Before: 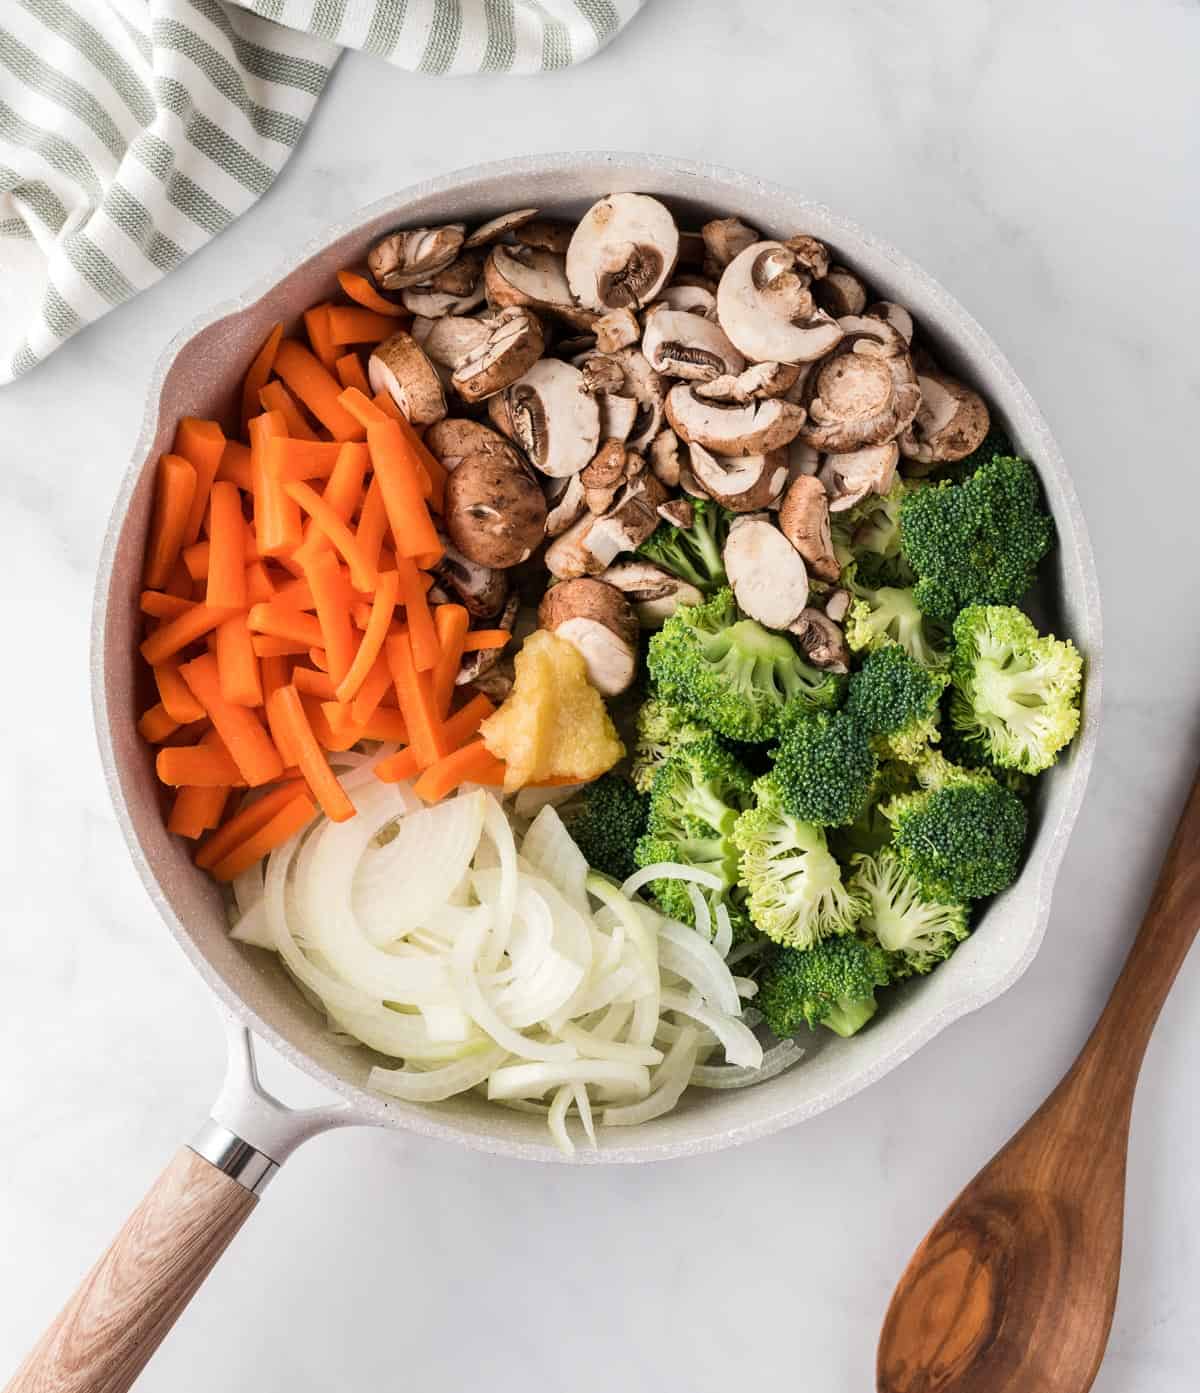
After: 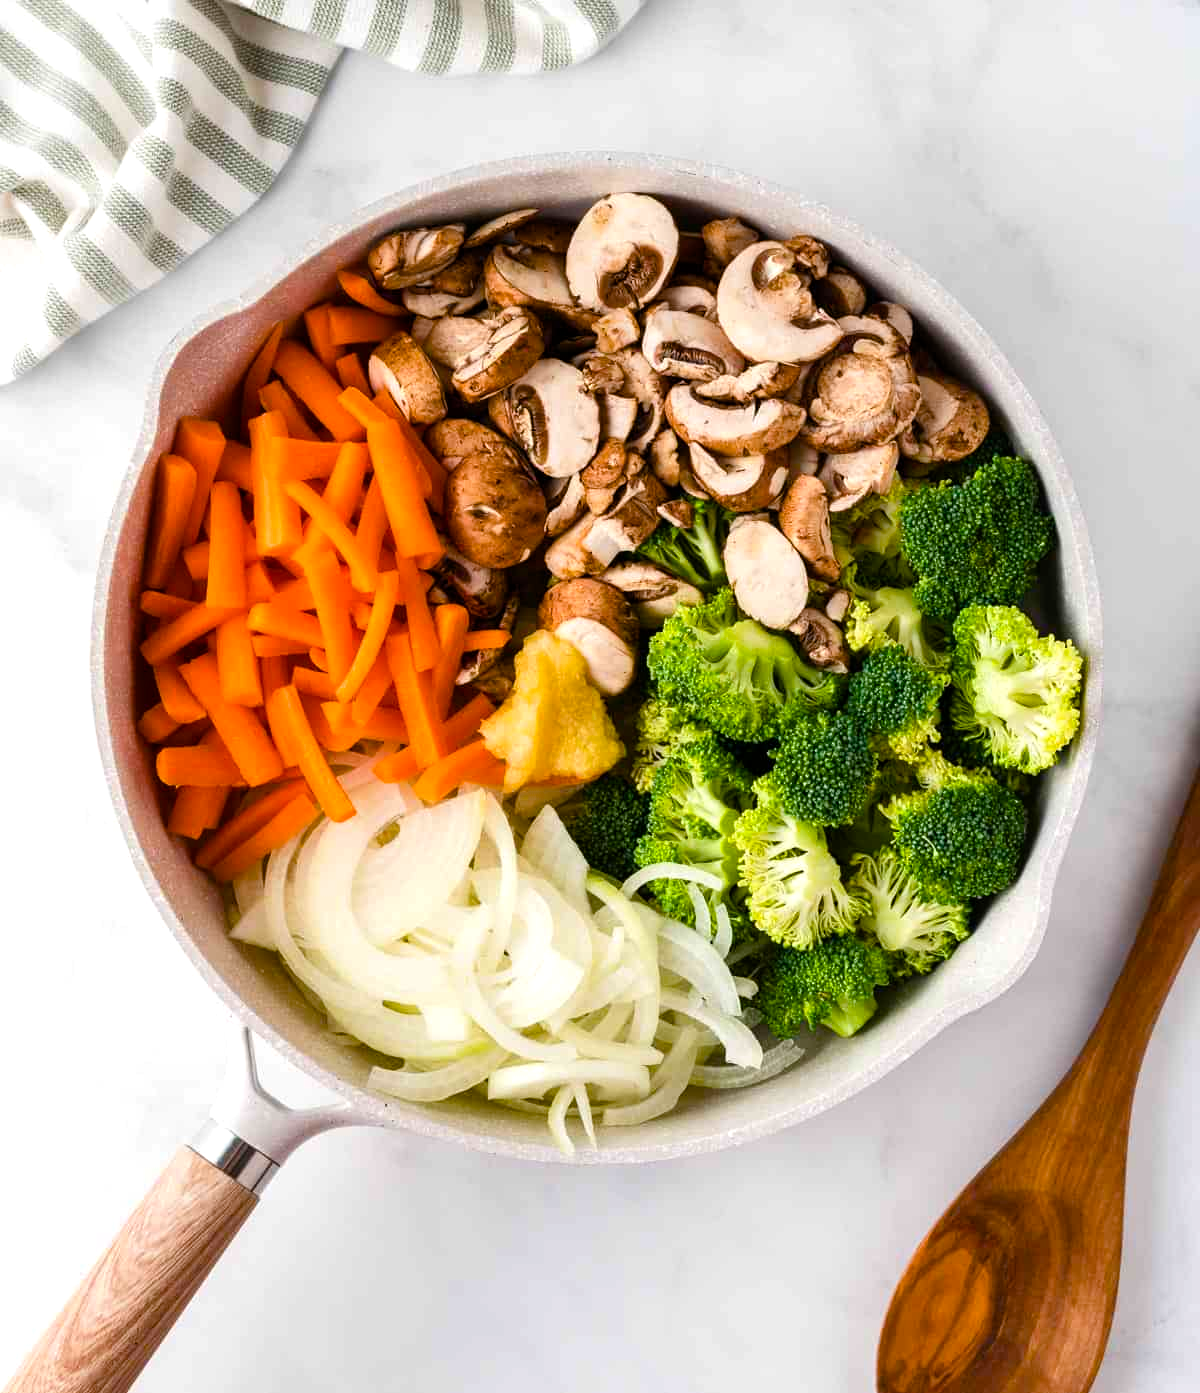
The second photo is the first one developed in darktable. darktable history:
color balance rgb: global offset › hue 169.67°, linear chroma grading › global chroma 15.101%, perceptual saturation grading › global saturation 20%, perceptual saturation grading › highlights -24.857%, perceptual saturation grading › shadows 25.367%, global vibrance 35.298%, contrast 10.391%
